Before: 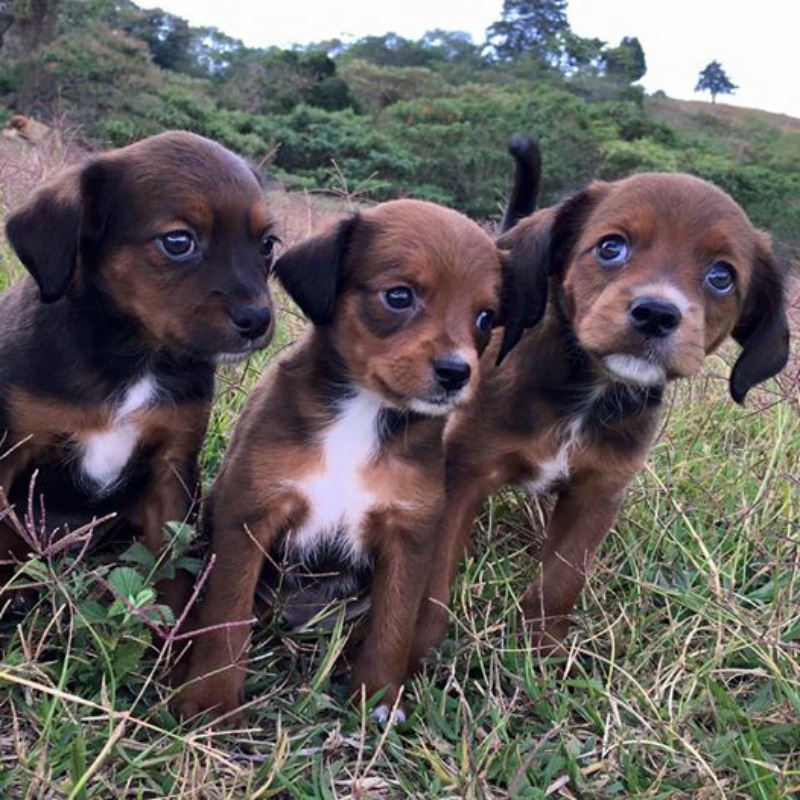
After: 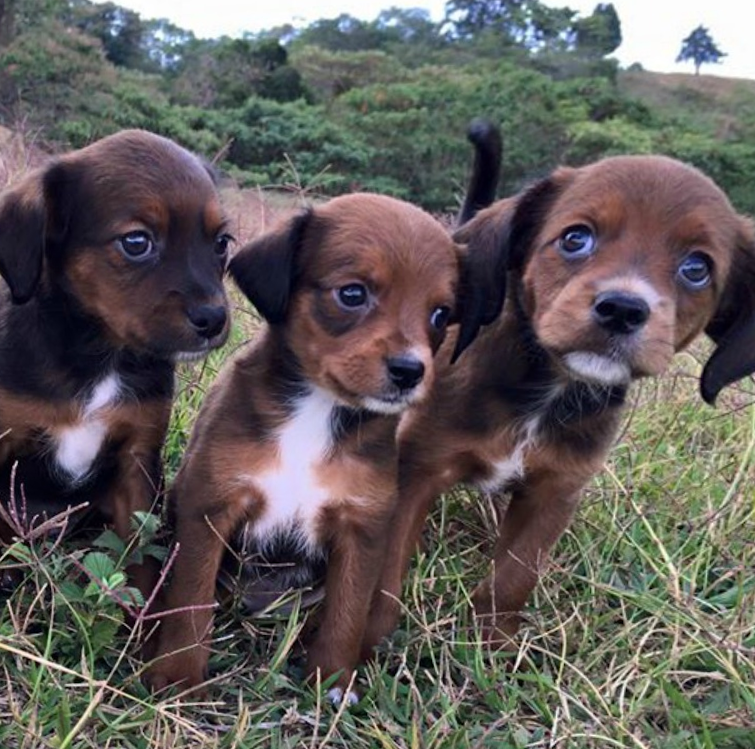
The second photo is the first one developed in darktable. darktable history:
rotate and perspective: rotation 0.062°, lens shift (vertical) 0.115, lens shift (horizontal) -0.133, crop left 0.047, crop right 0.94, crop top 0.061, crop bottom 0.94
